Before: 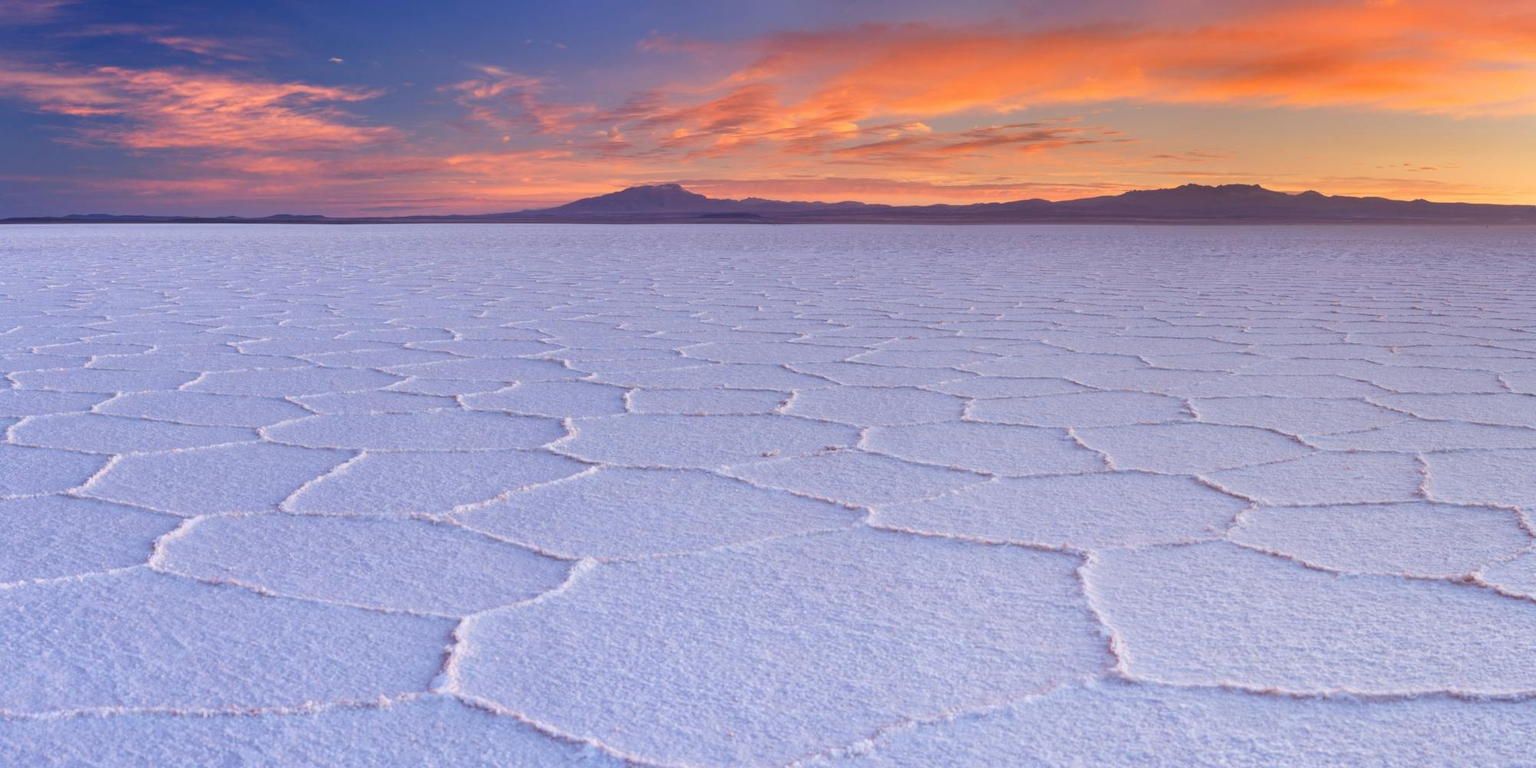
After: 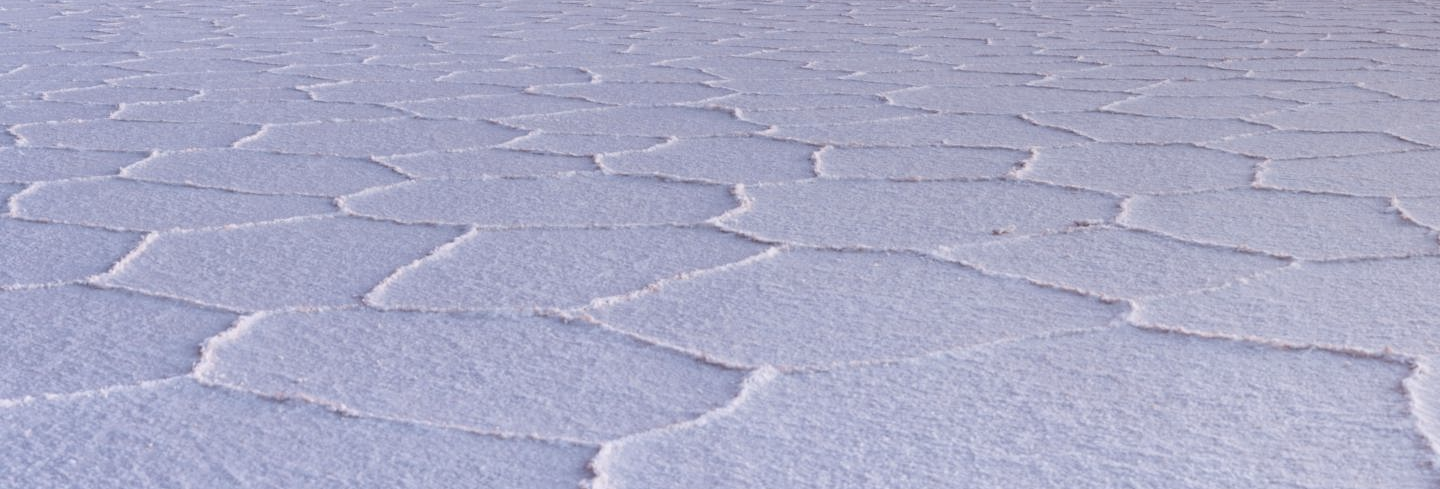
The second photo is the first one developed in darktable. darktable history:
crop: top 36.051%, right 27.963%, bottom 14.991%
contrast brightness saturation: contrast 0.1, saturation -0.359
exposure: black level correction 0.002, compensate highlight preservation false
